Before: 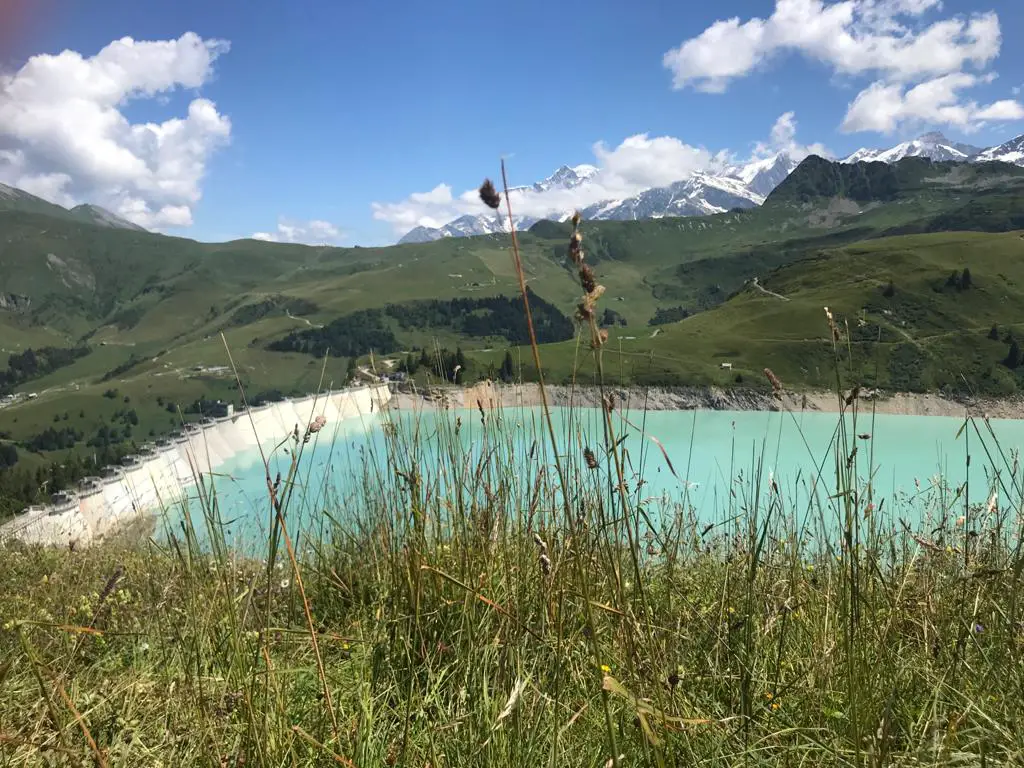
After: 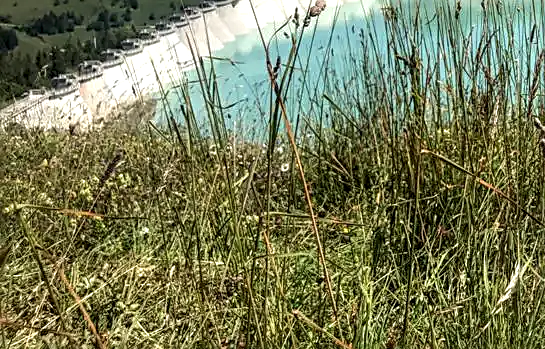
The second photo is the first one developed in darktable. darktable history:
crop and rotate: top 54.257%, right 46.685%, bottom 0.2%
local contrast: highlights 21%, shadows 70%, detail 170%
sharpen: on, module defaults
